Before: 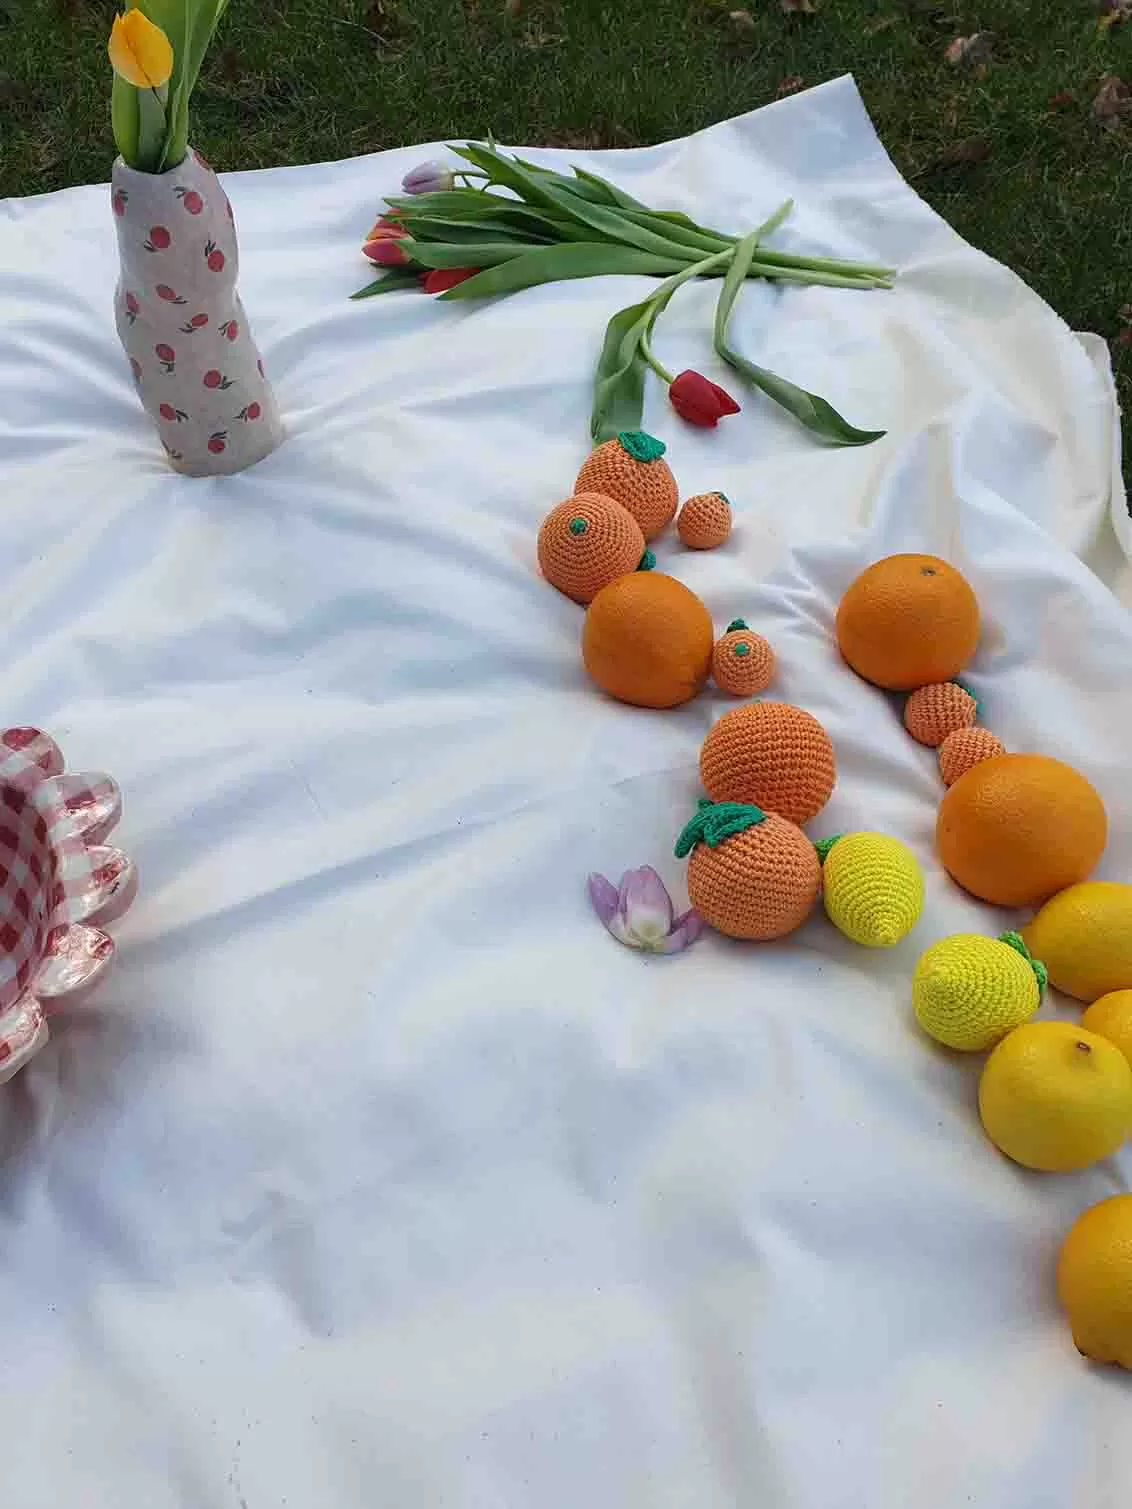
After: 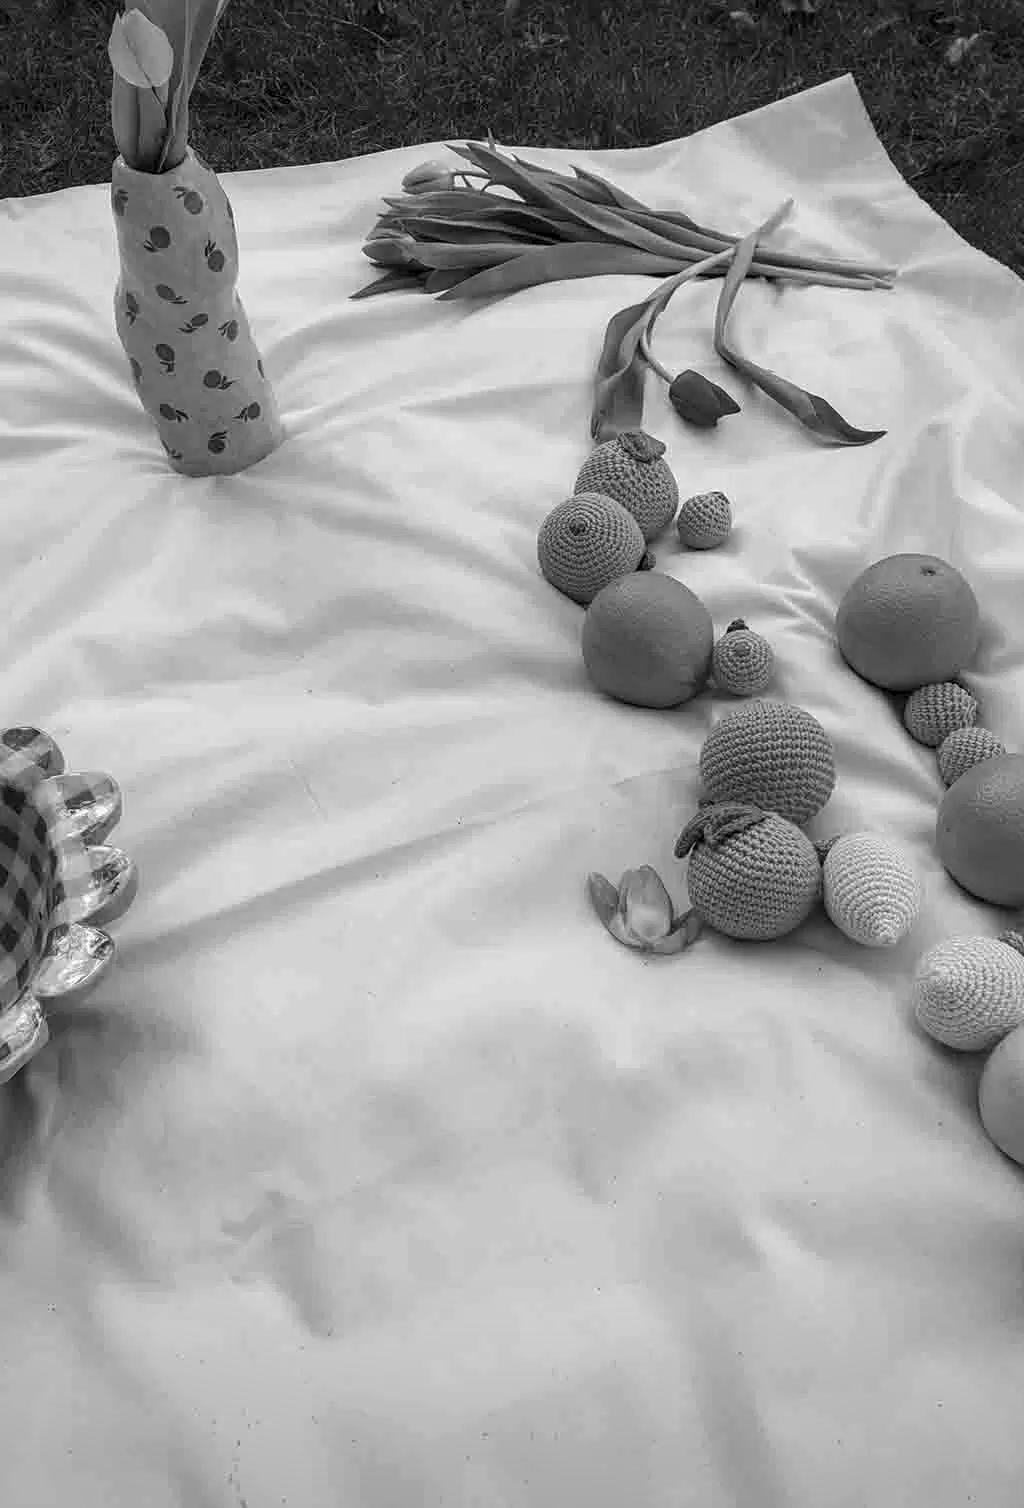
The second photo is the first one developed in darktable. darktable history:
monochrome: a 2.21, b -1.33, size 2.2
local contrast: detail 130%
crop: right 9.509%, bottom 0.031%
vignetting: fall-off start 100%, brightness -0.282, width/height ratio 1.31
